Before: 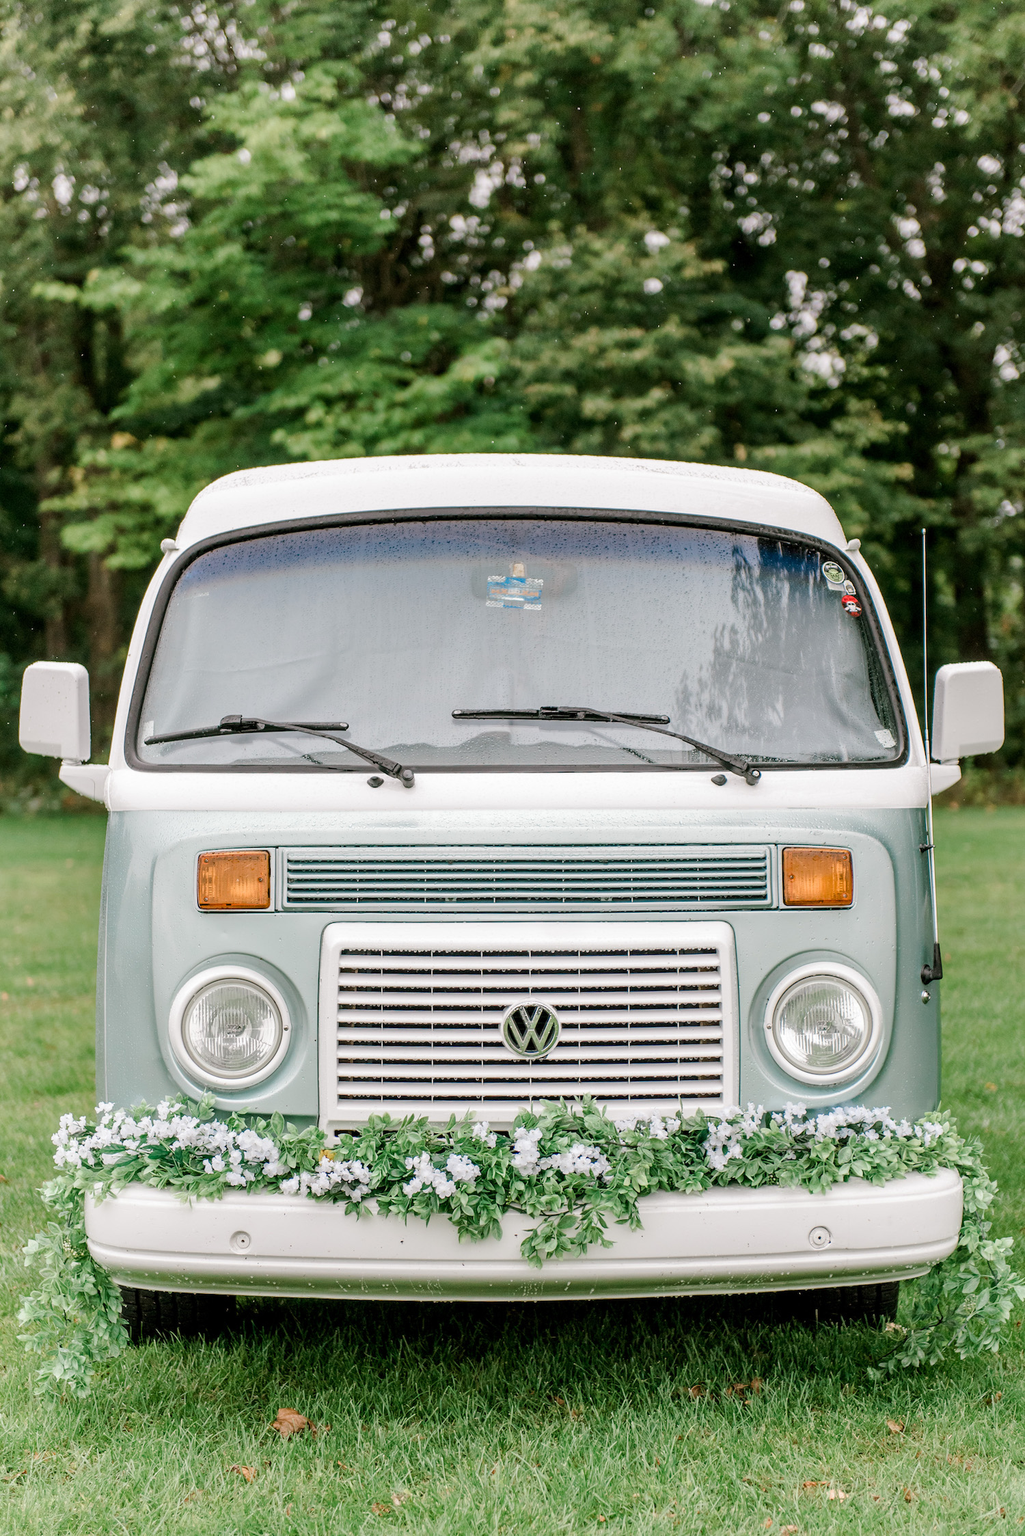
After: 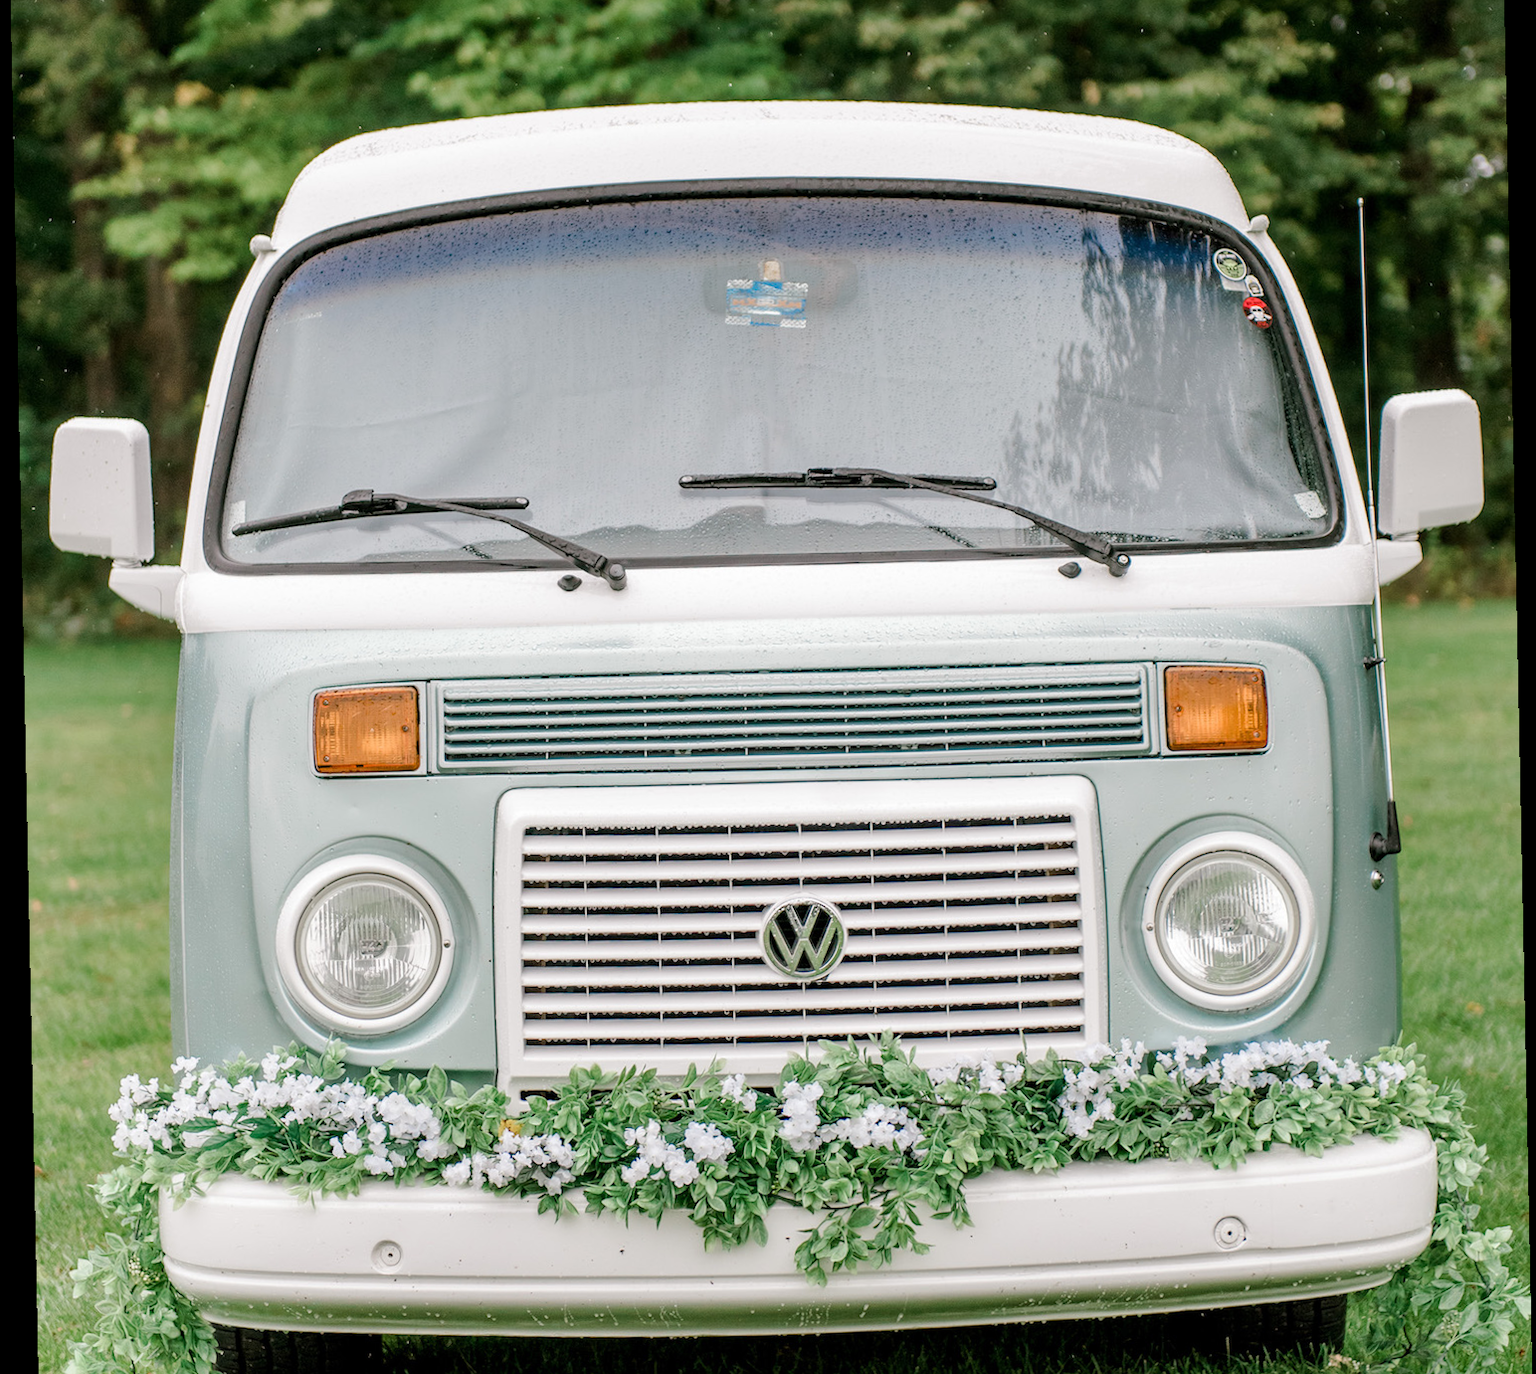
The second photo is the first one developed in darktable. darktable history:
rotate and perspective: rotation -1.17°, automatic cropping off
crop and rotate: top 25.357%, bottom 13.942%
